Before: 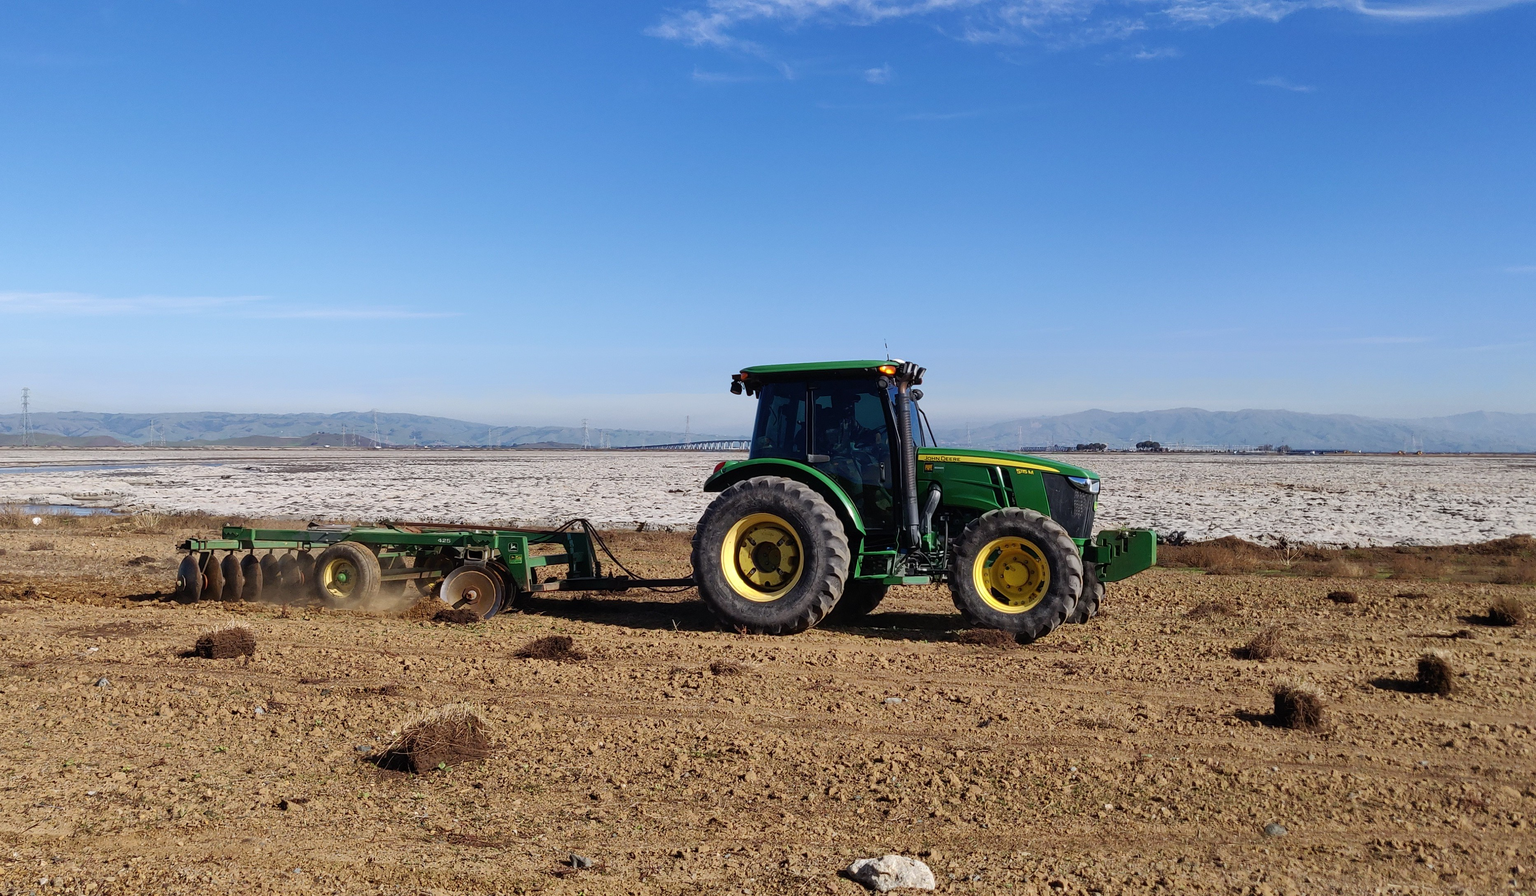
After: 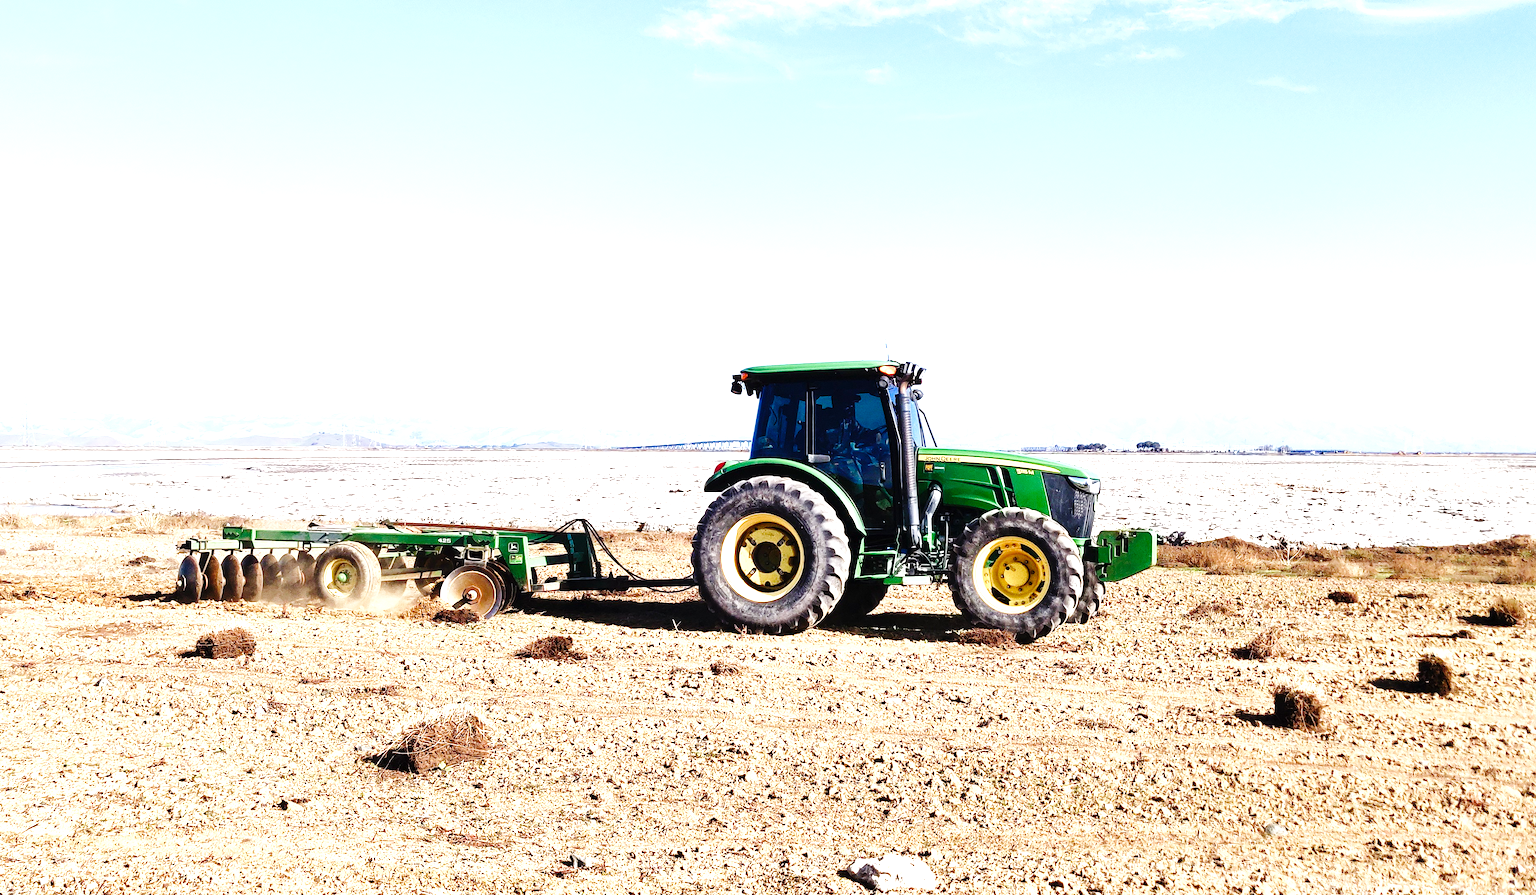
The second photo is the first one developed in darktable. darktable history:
color balance rgb: shadows lift › luminance -20%, power › hue 72.24°, highlights gain › luminance 15%, global offset › hue 171.6°, perceptual saturation grading › highlights -30%, perceptual saturation grading › shadows 20%, global vibrance 30%, contrast 10%
base curve: curves: ch0 [(0, 0) (0.036, 0.025) (0.121, 0.166) (0.206, 0.329) (0.605, 0.79) (1, 1)], preserve colors none
exposure: black level correction 0, exposure 1.625 EV, compensate exposure bias true, compensate highlight preservation false
